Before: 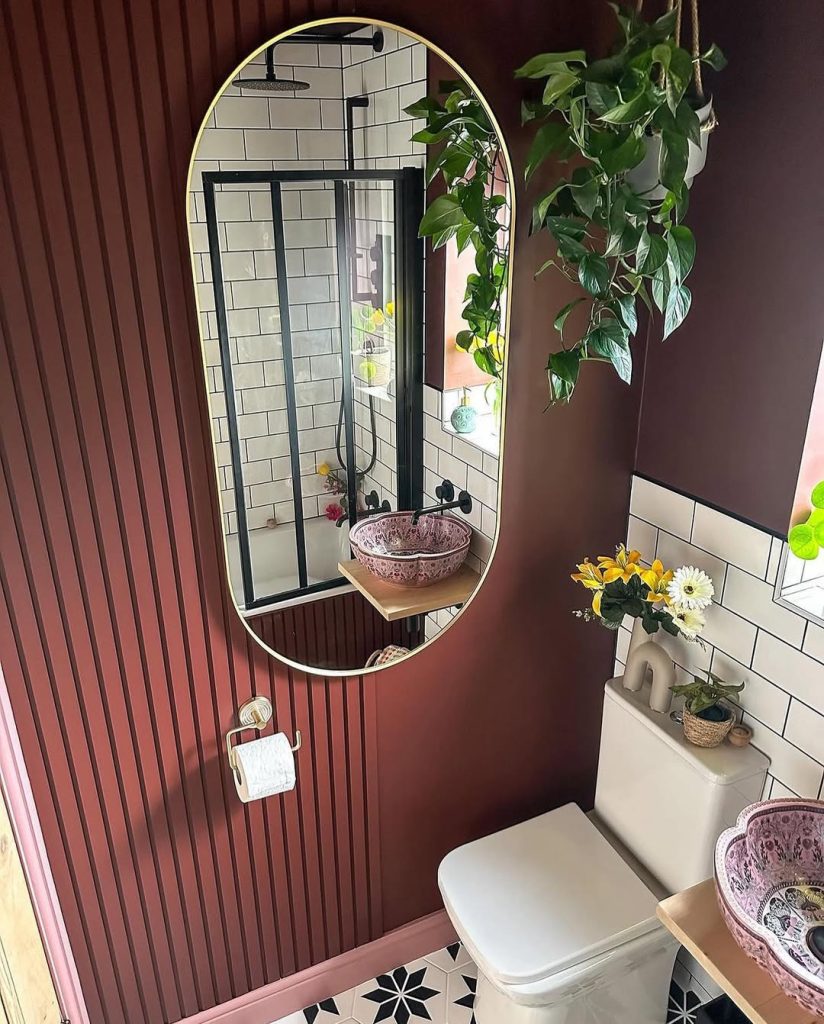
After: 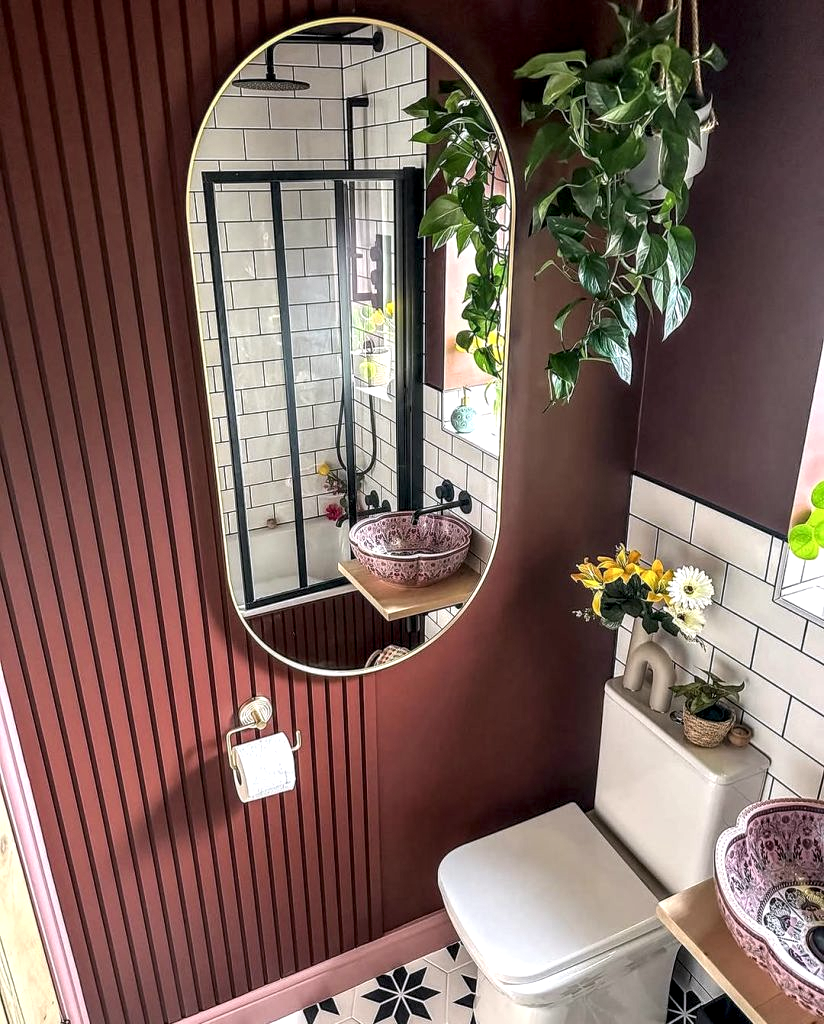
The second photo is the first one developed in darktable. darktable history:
local contrast: highlights 60%, shadows 60%, detail 160%
white balance: red 1.009, blue 1.027
